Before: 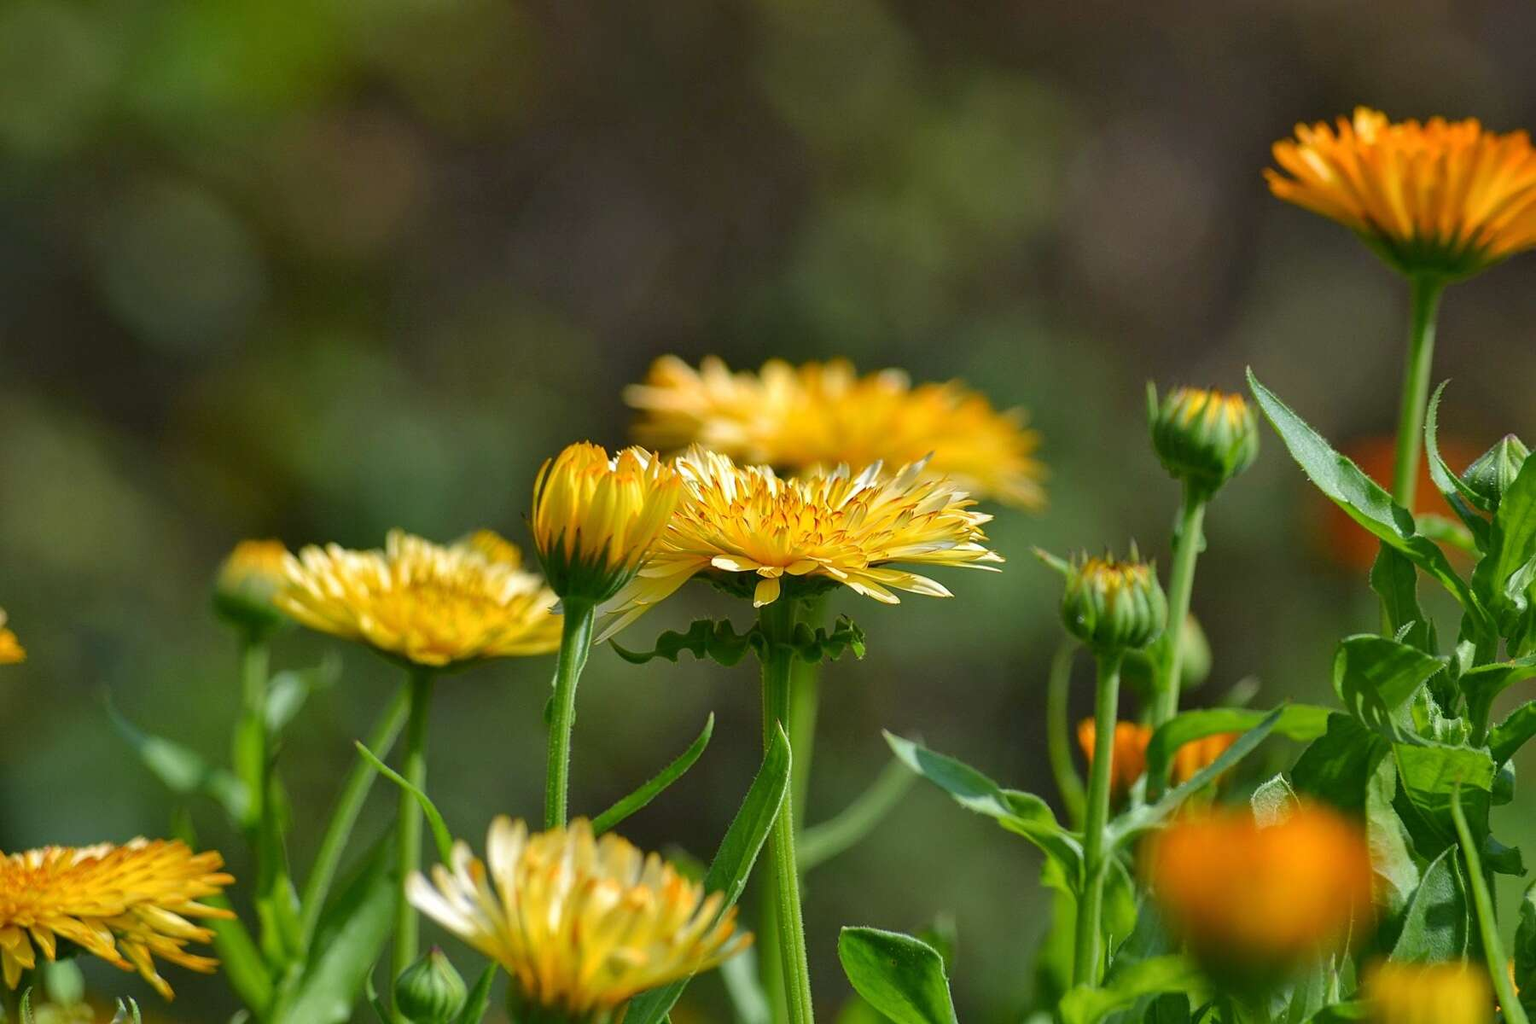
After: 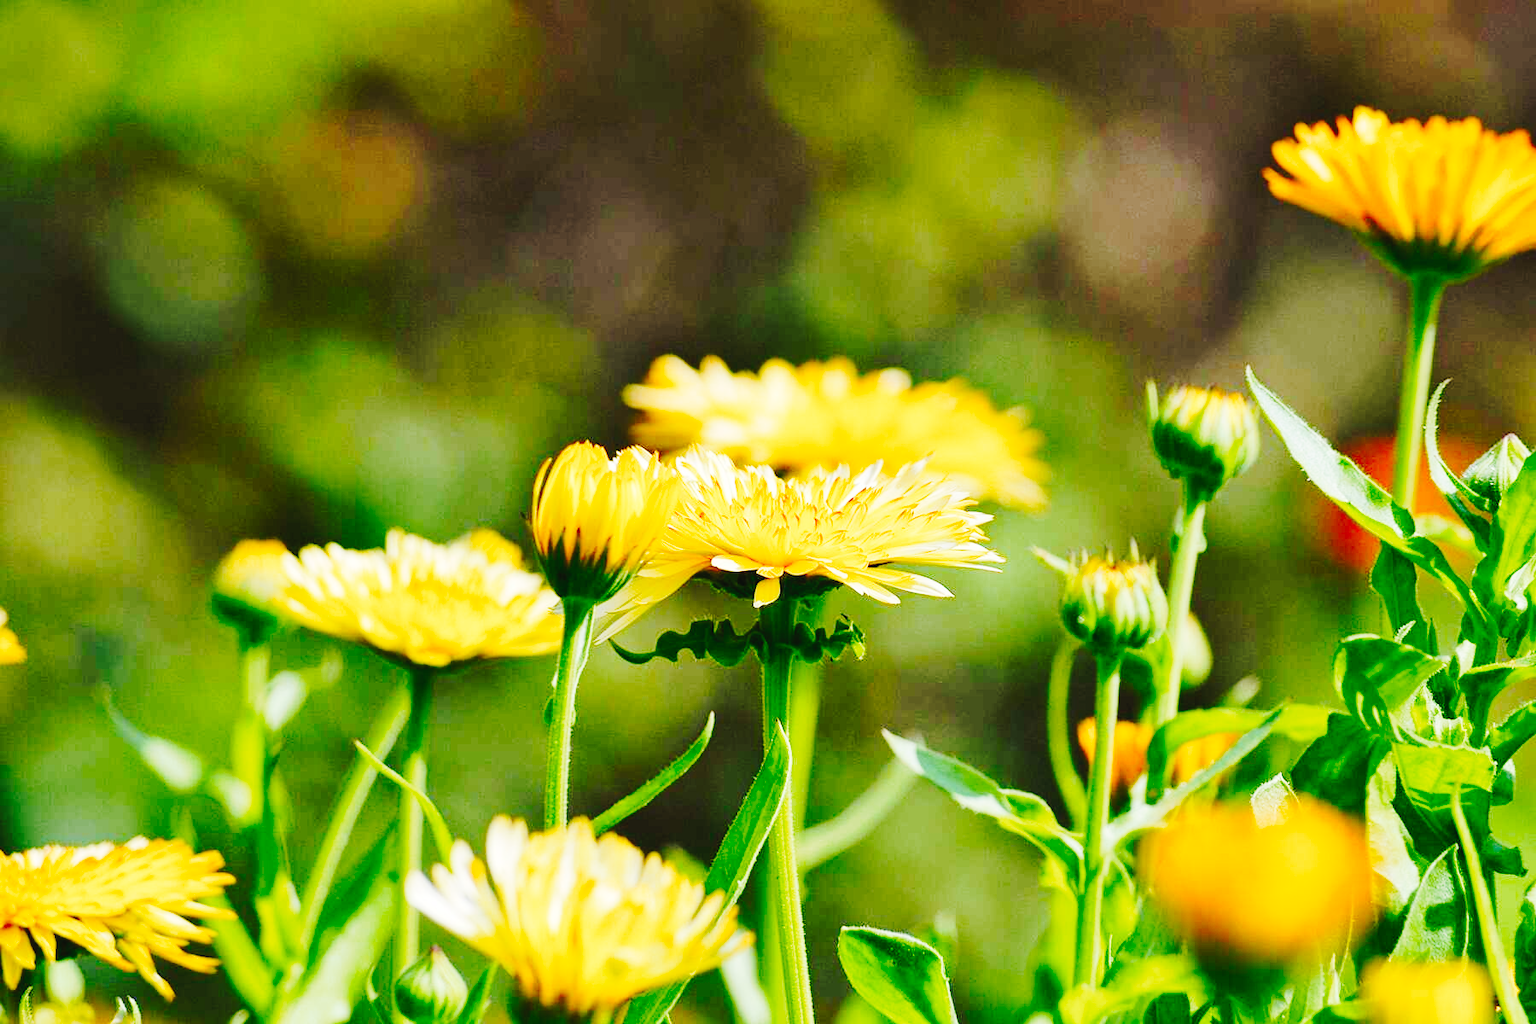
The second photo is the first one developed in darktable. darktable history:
tone curve: curves: ch0 [(0, 0) (0.003, 0.023) (0.011, 0.029) (0.025, 0.037) (0.044, 0.047) (0.069, 0.057) (0.1, 0.075) (0.136, 0.103) (0.177, 0.145) (0.224, 0.193) (0.277, 0.266) (0.335, 0.362) (0.399, 0.473) (0.468, 0.569) (0.543, 0.655) (0.623, 0.73) (0.709, 0.804) (0.801, 0.874) (0.898, 0.924) (1, 1)], preserve colors none
base curve: curves: ch0 [(0, 0) (0, 0.001) (0.001, 0.001) (0.004, 0.002) (0.007, 0.004) (0.015, 0.013) (0.033, 0.045) (0.052, 0.096) (0.075, 0.17) (0.099, 0.241) (0.163, 0.42) (0.219, 0.55) (0.259, 0.616) (0.327, 0.722) (0.365, 0.765) (0.522, 0.873) (0.547, 0.881) (0.689, 0.919) (0.826, 0.952) (1, 1)], preserve colors none
